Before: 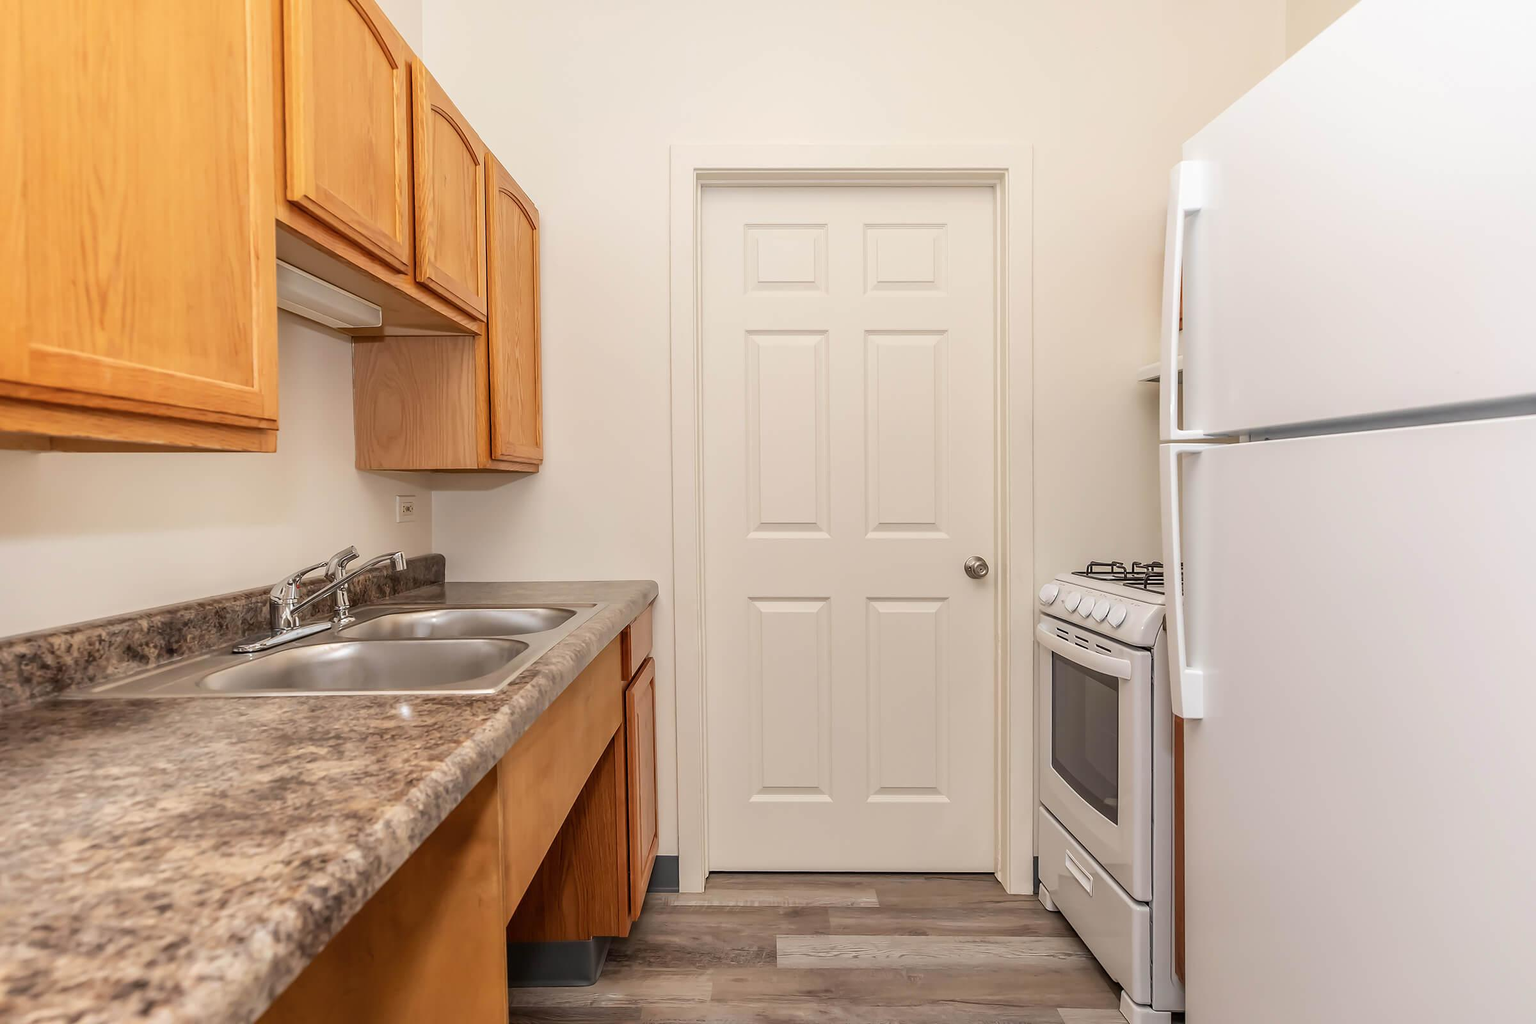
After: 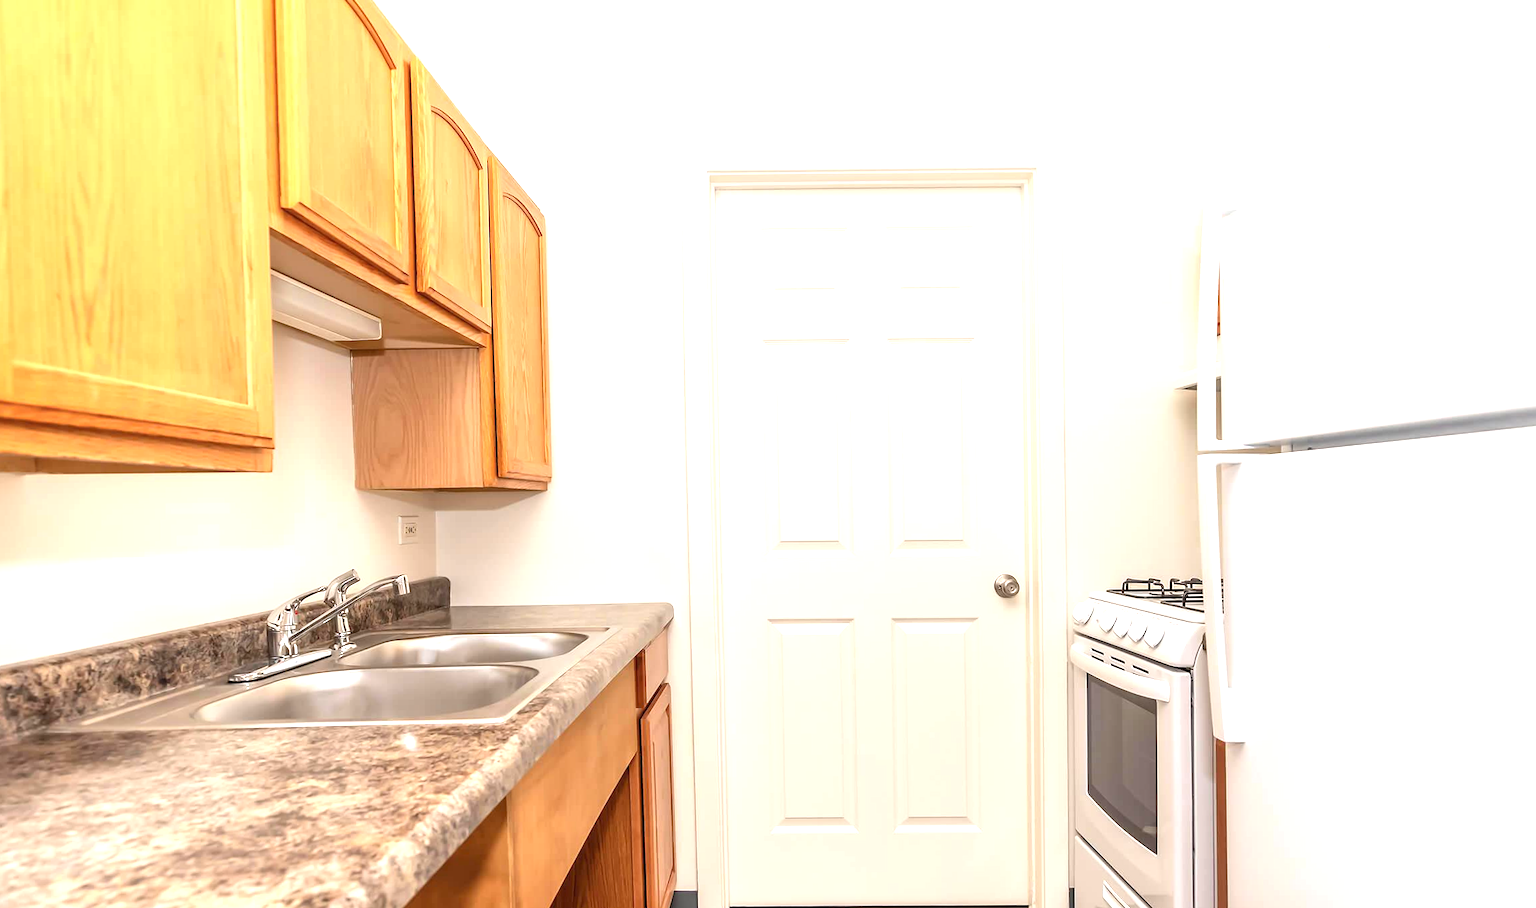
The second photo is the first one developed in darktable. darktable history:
exposure: black level correction 0, exposure 1.099 EV, compensate highlight preservation false
crop and rotate: angle 0.522°, left 0.394%, right 2.822%, bottom 14.153%
